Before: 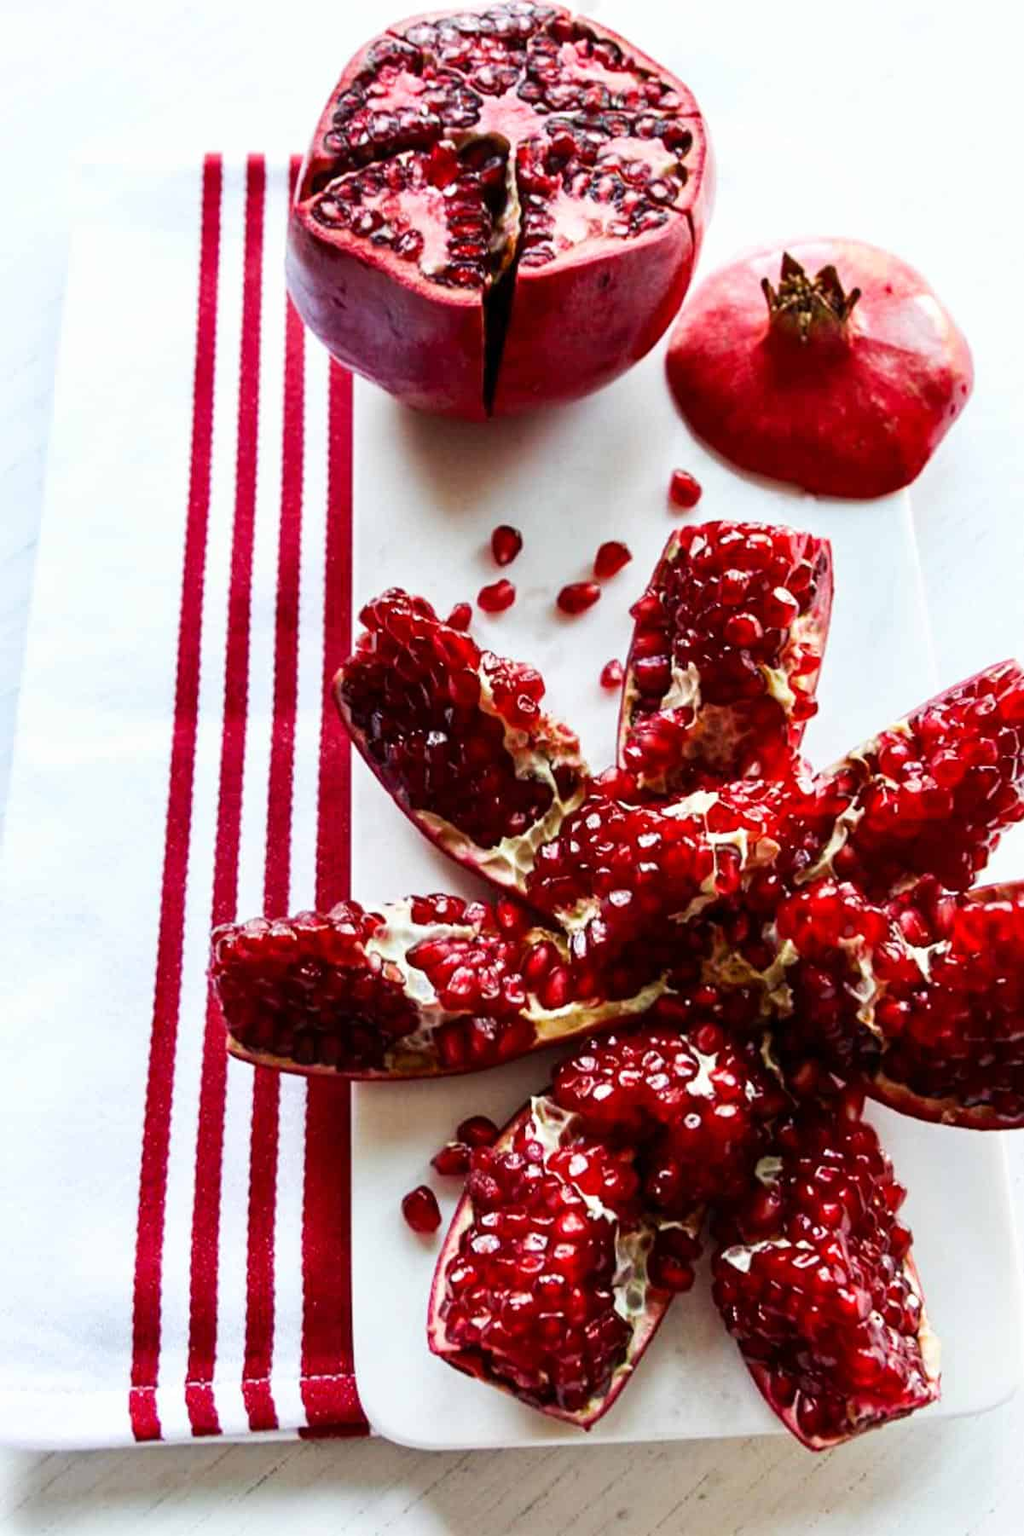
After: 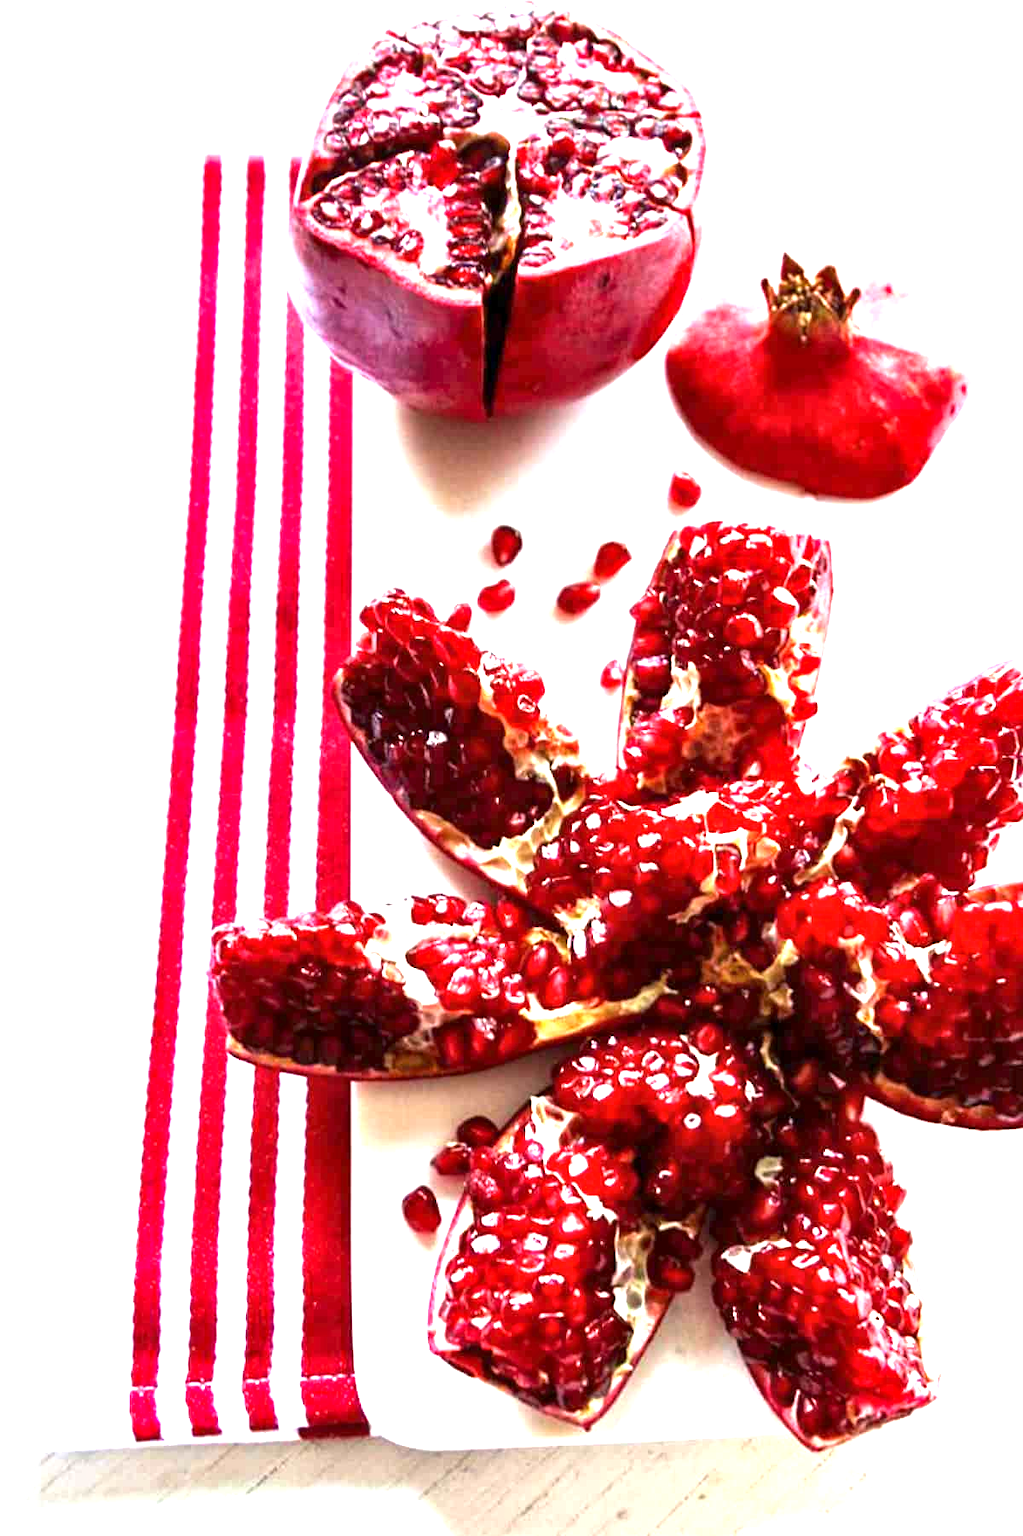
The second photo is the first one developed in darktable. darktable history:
local contrast: mode bilateral grid, contrast 20, coarseness 50, detail 120%, midtone range 0.2
exposure: black level correction 0, exposure 1.55 EV, compensate exposure bias true, compensate highlight preservation false
